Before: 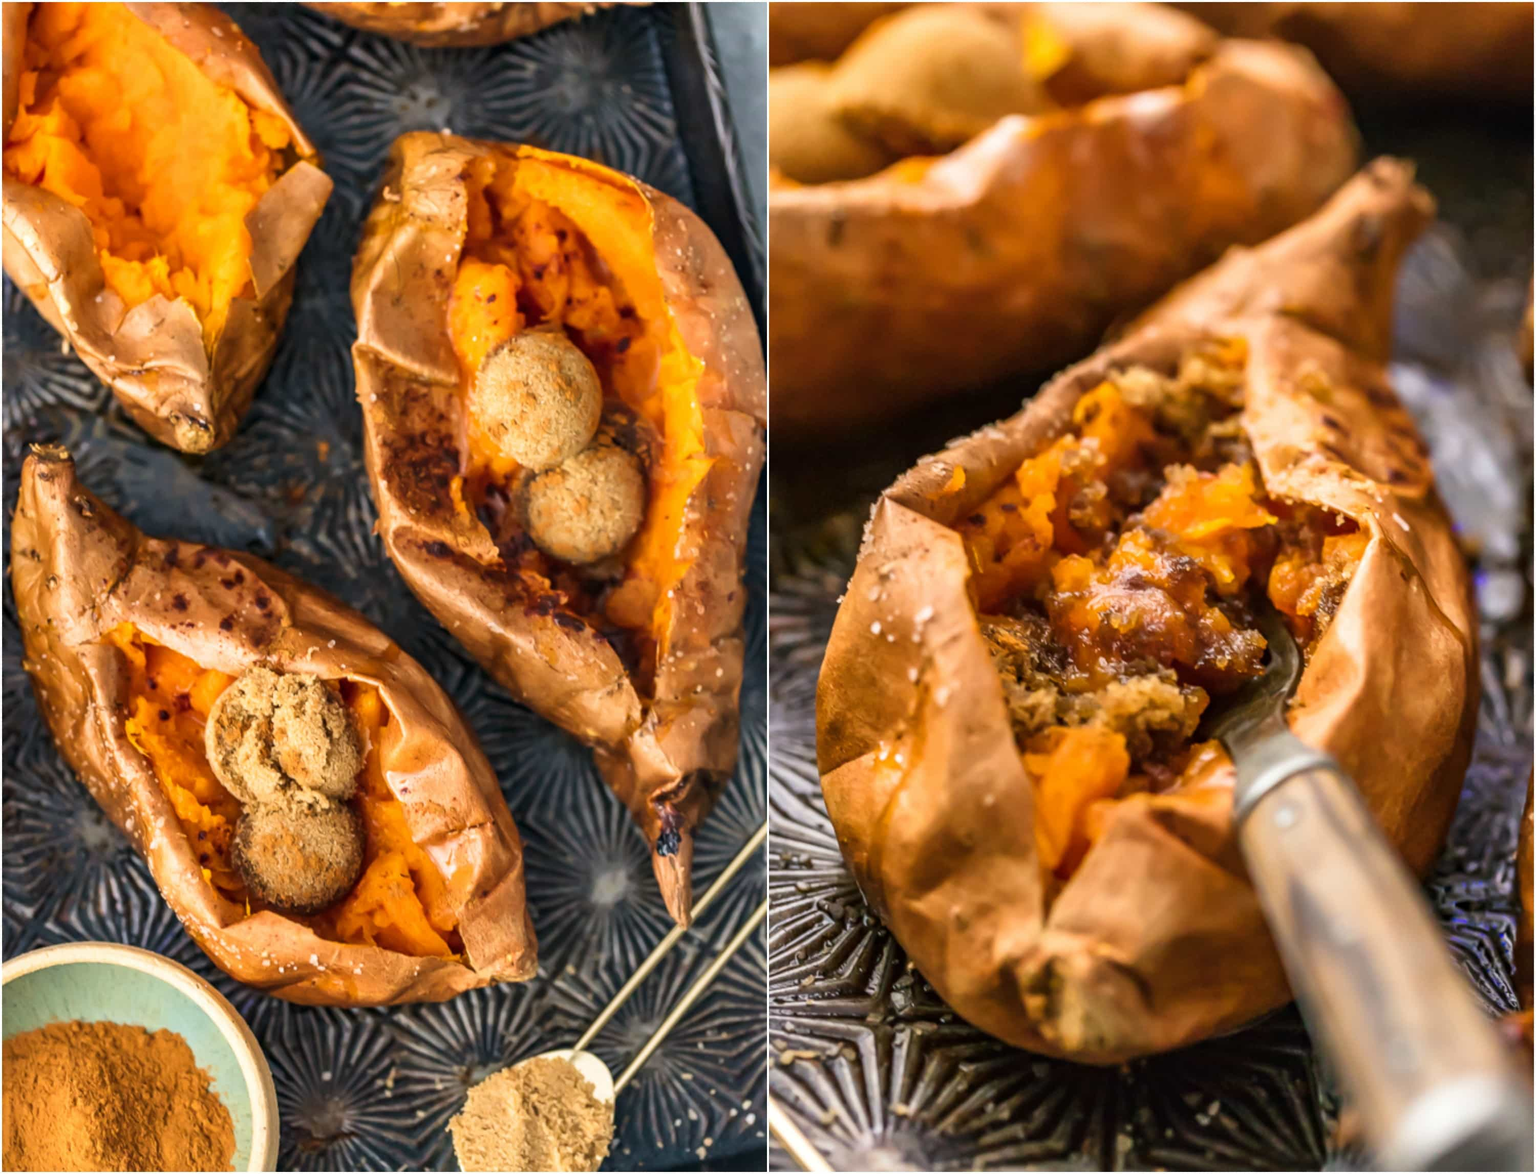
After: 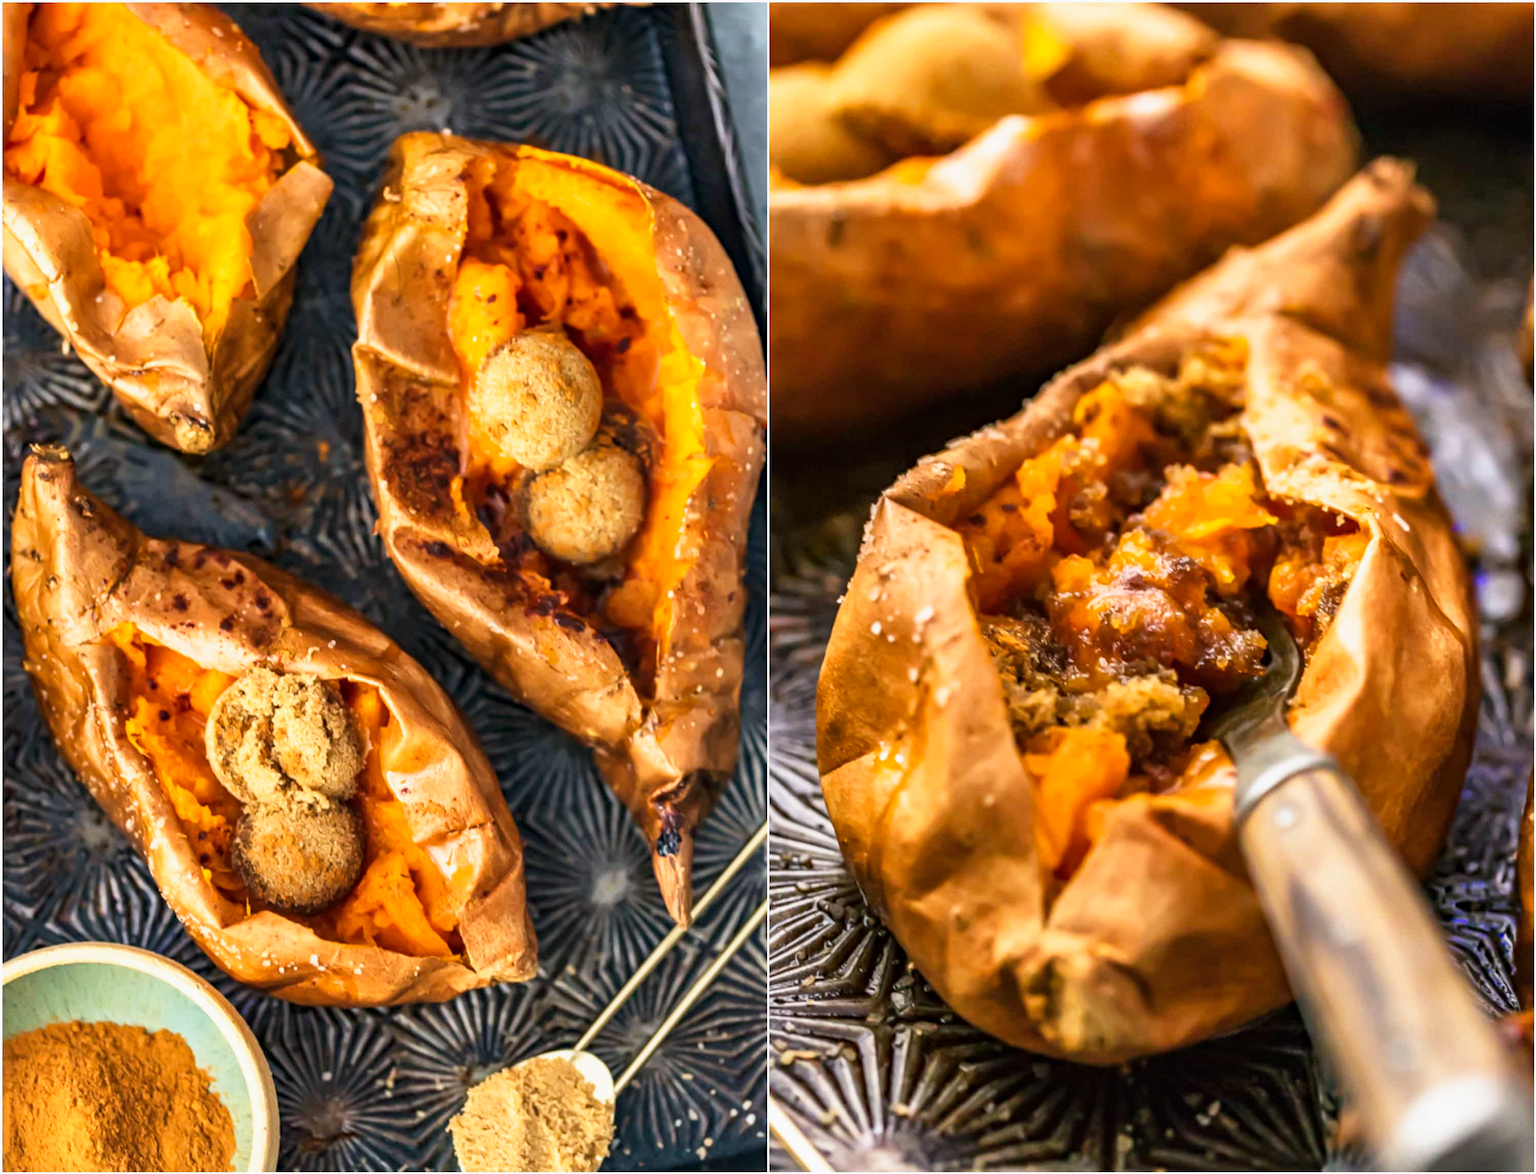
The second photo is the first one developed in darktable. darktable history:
exposure: black level correction 0, exposure -0.778 EV, compensate highlight preservation false
haze removal: compatibility mode true, adaptive false
color correction: highlights b* -0.059, saturation 0.991
base curve: curves: ch0 [(0, 0) (0.495, 0.917) (1, 1)], preserve colors none
